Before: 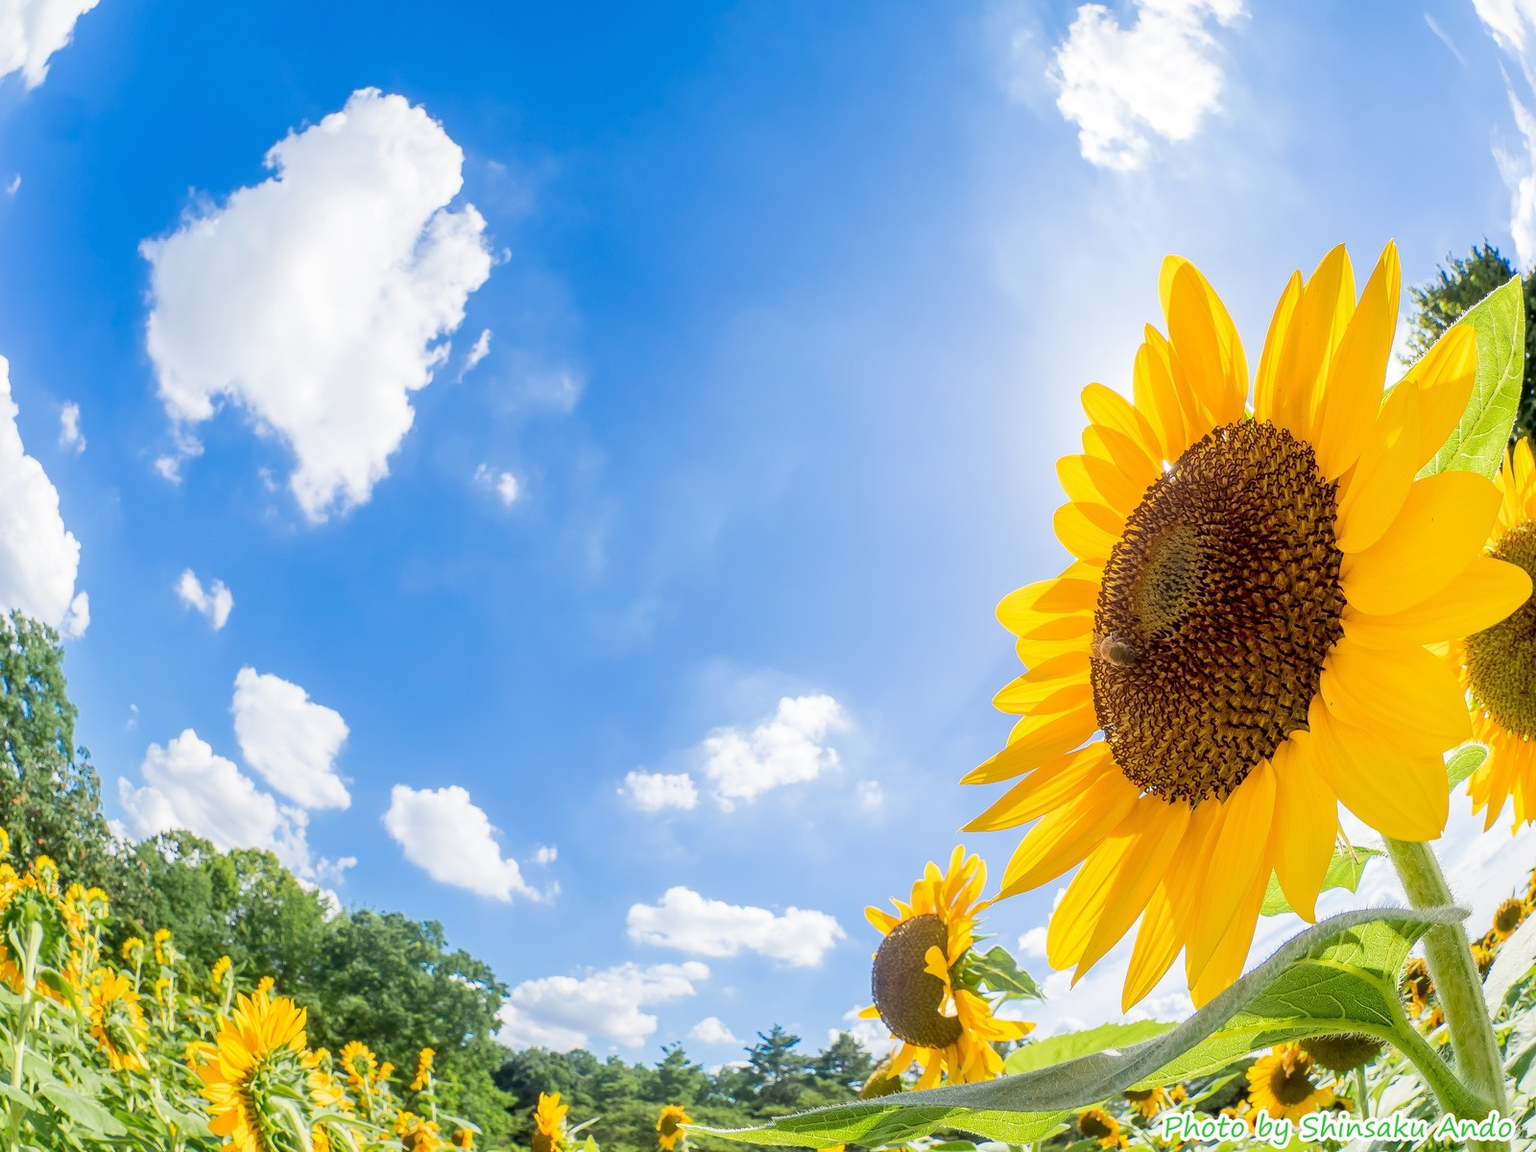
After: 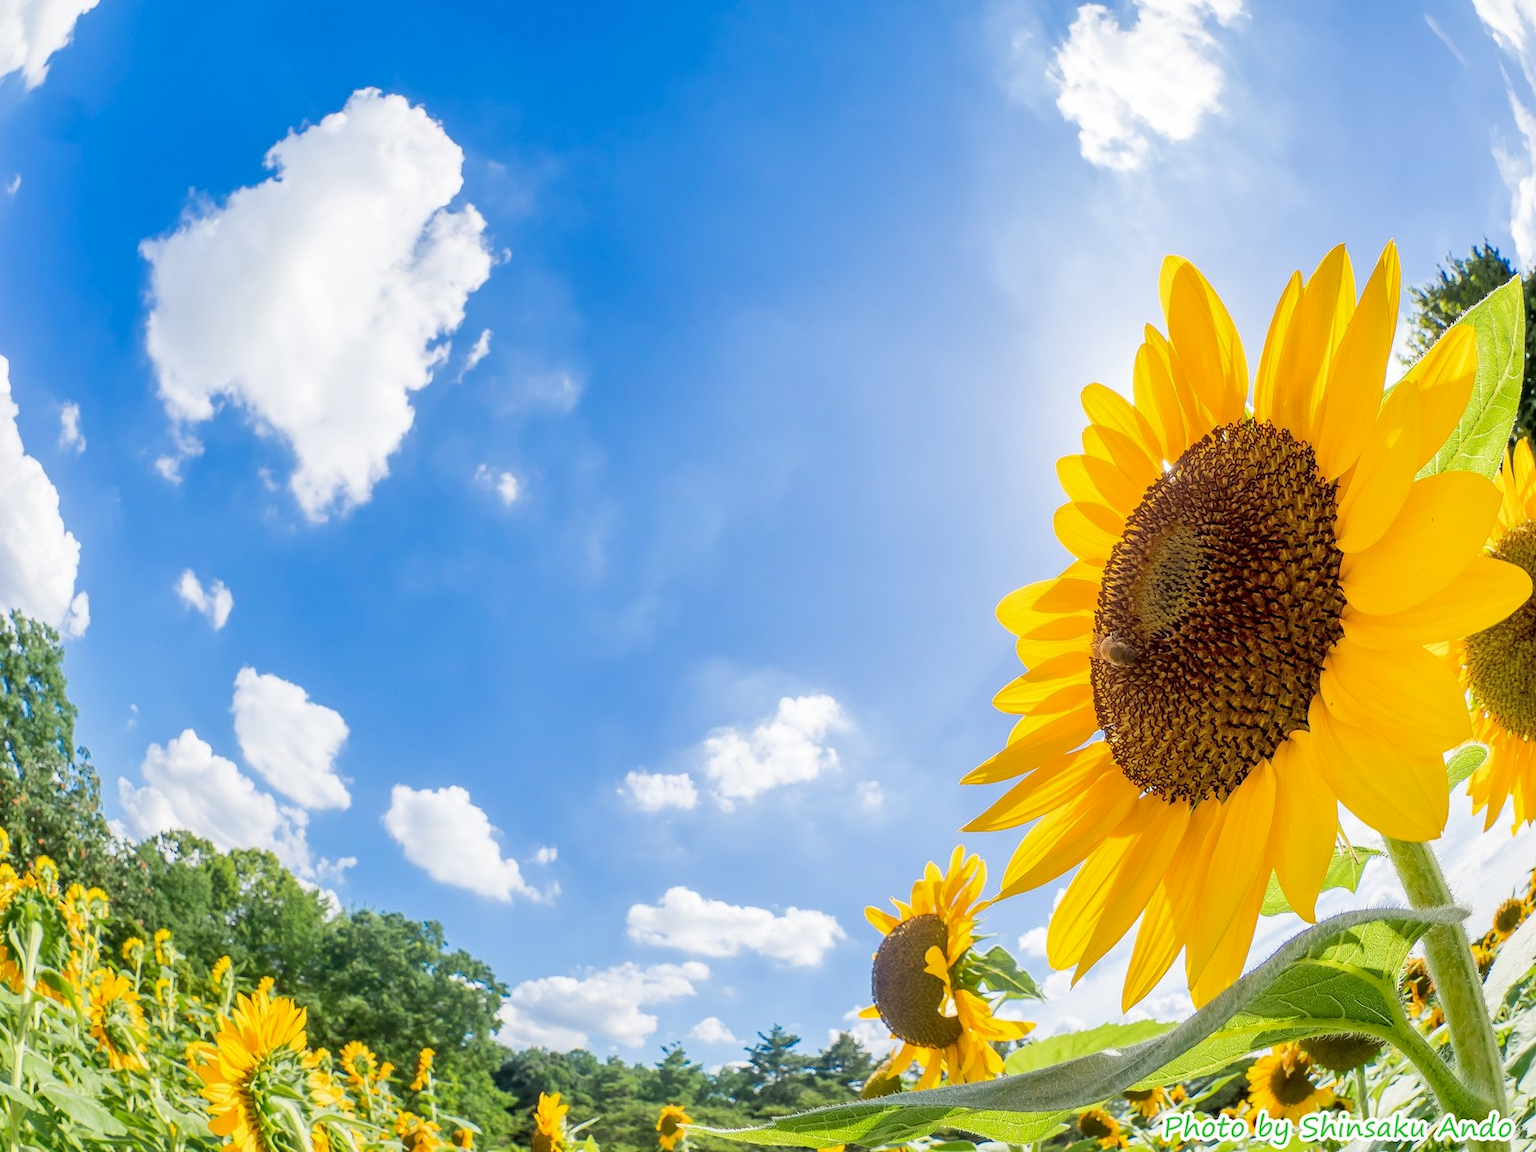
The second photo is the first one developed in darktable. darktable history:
shadows and highlights: shadows 36.39, highlights -28.05, soften with gaussian
